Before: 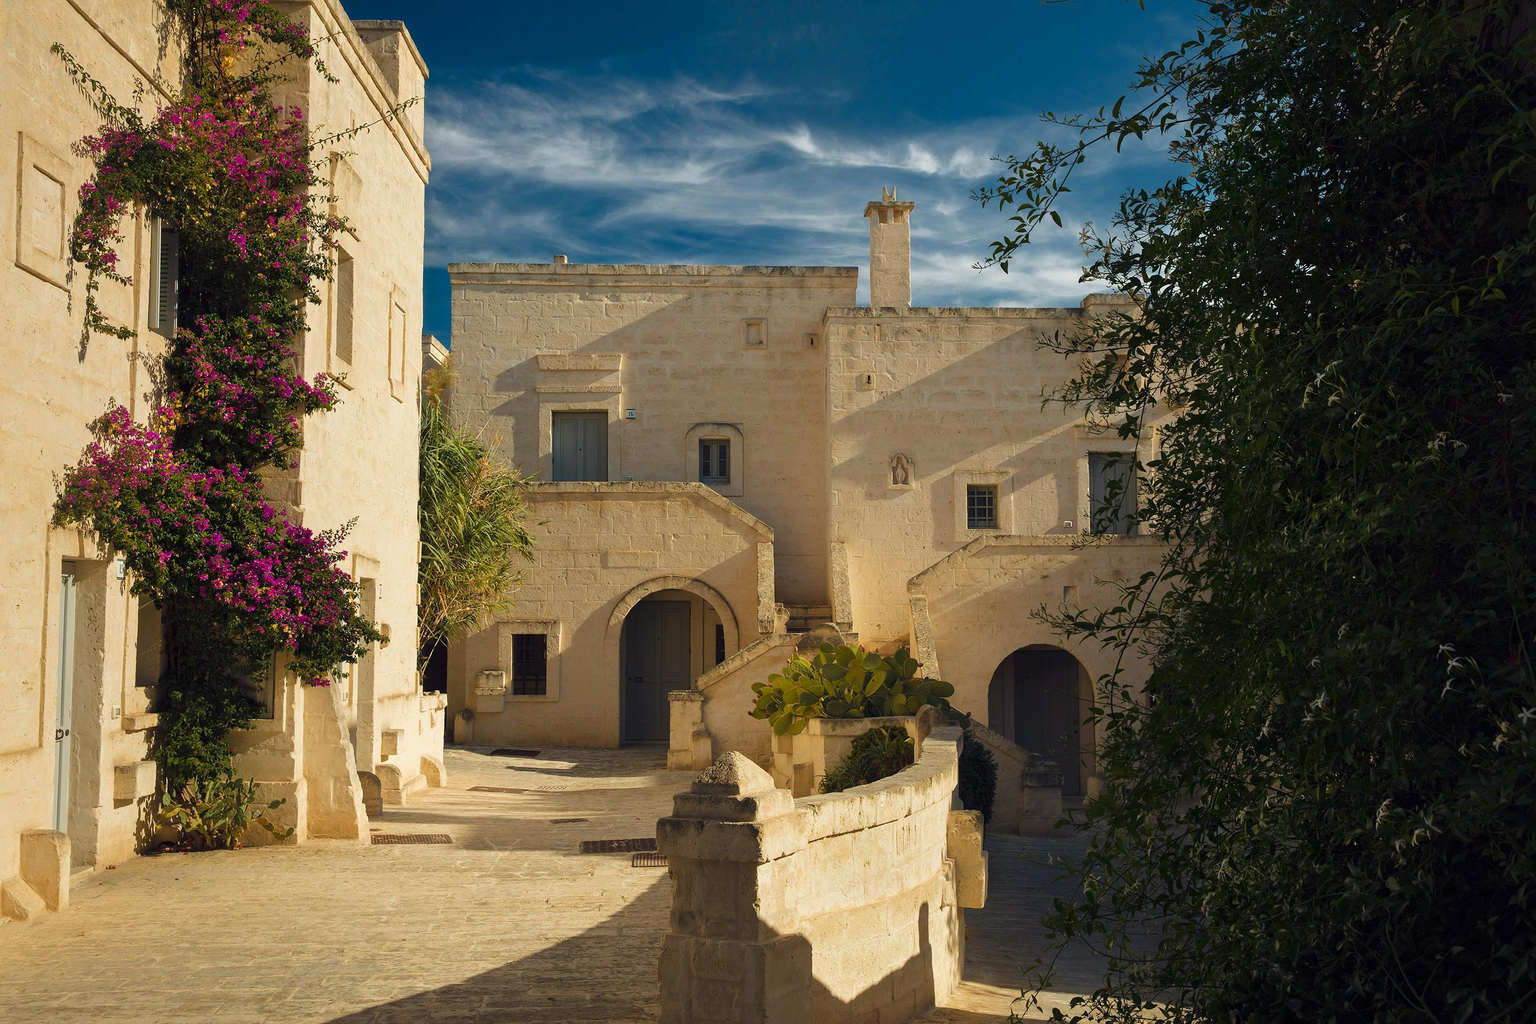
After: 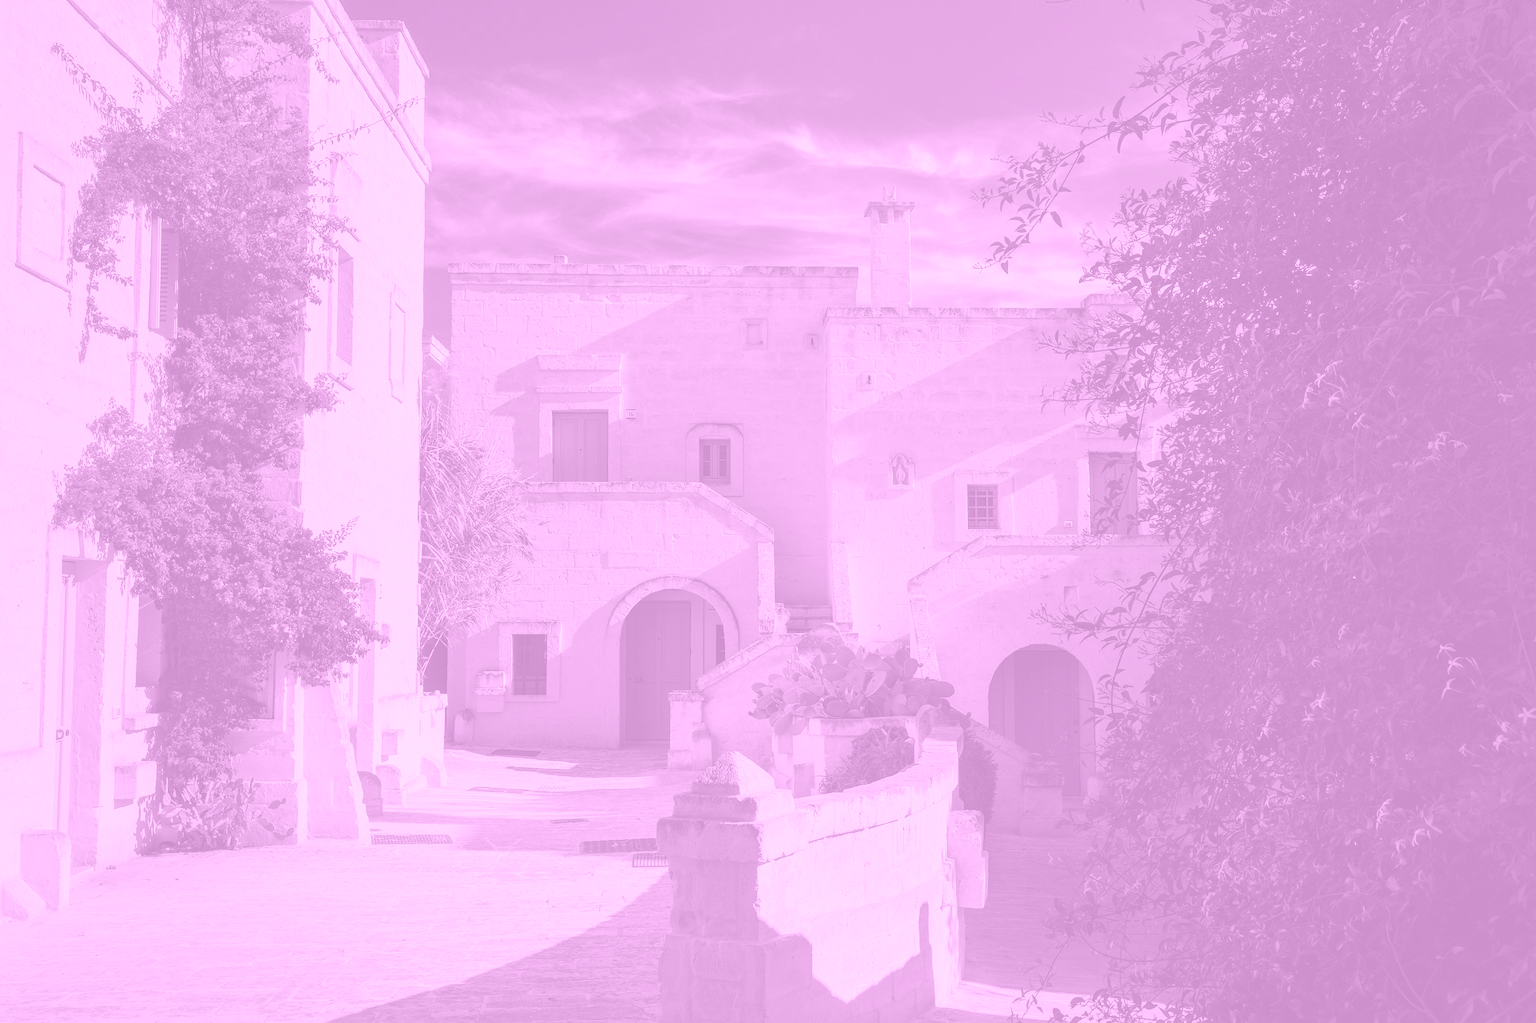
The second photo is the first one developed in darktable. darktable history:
local contrast: on, module defaults
colorize: hue 331.2°, saturation 69%, source mix 30.28%, lightness 69.02%, version 1
